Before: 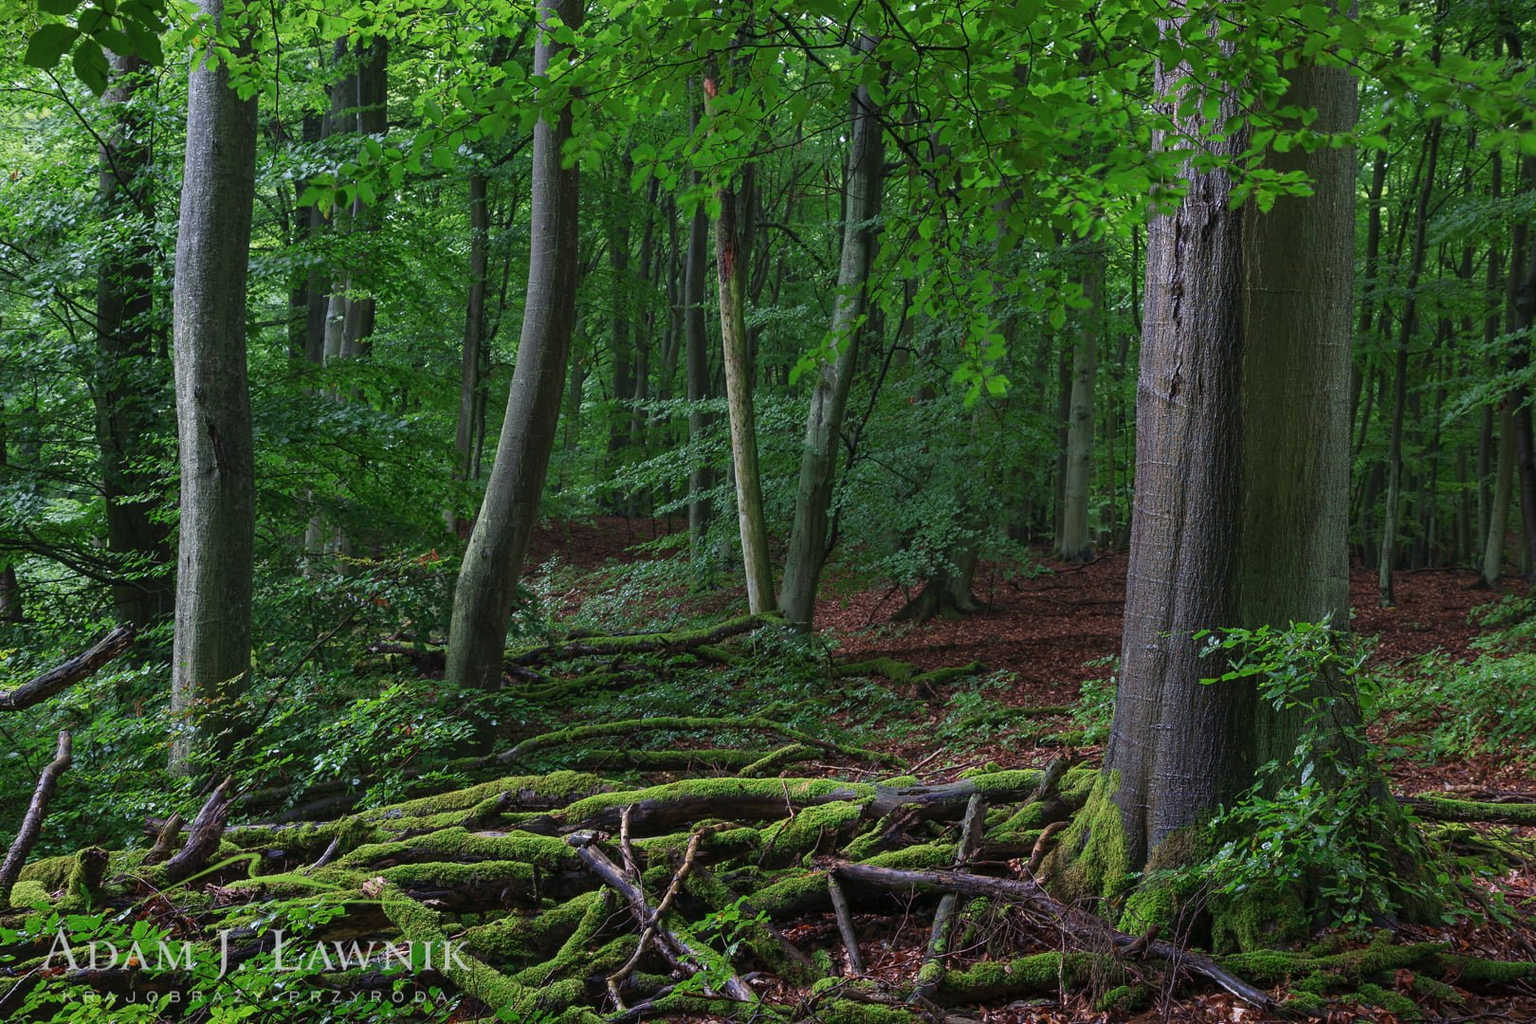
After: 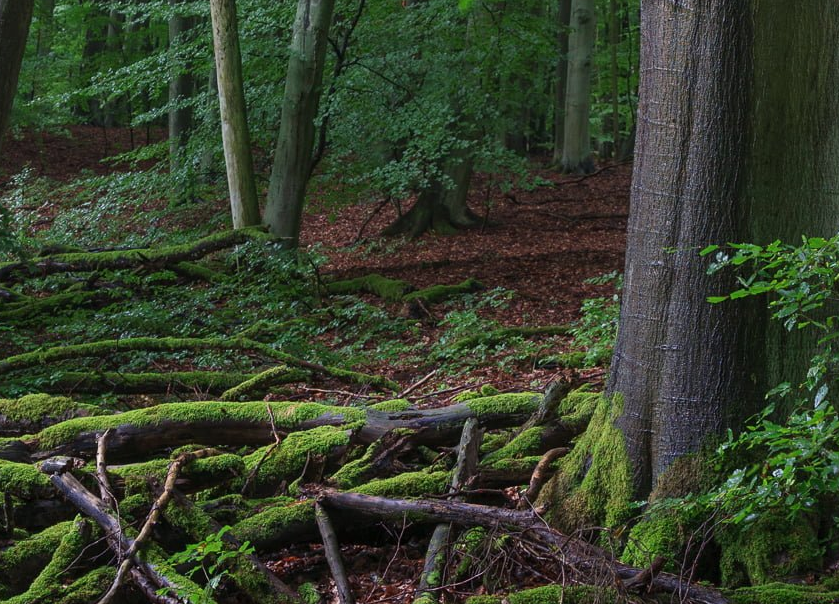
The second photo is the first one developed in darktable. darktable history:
crop: left 34.479%, top 38.822%, right 13.718%, bottom 5.172%
tone equalizer: on, module defaults
